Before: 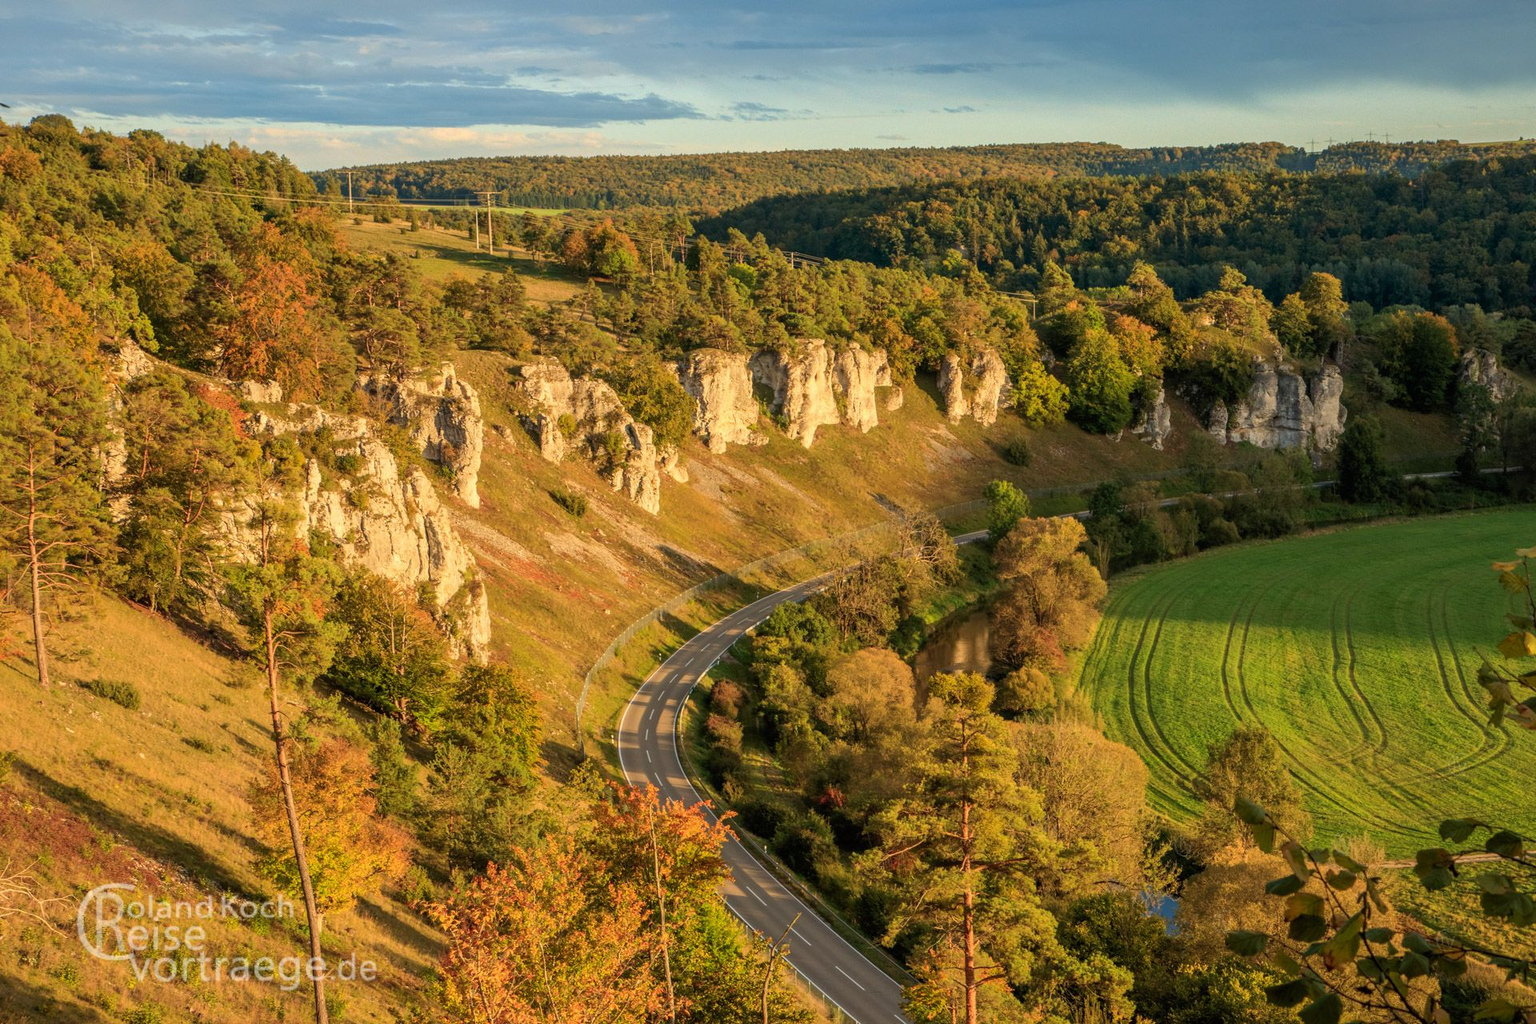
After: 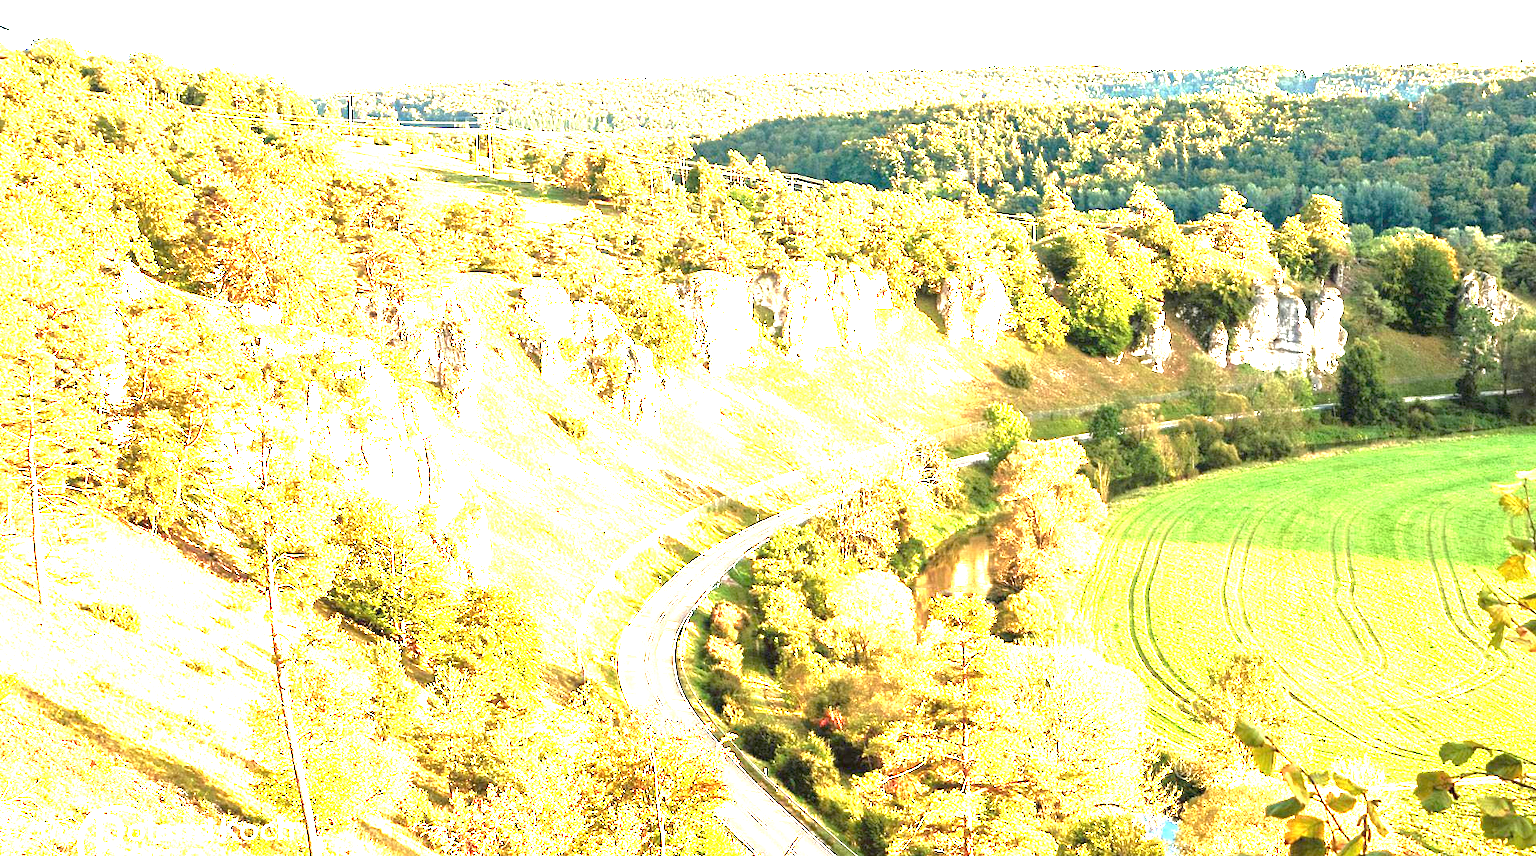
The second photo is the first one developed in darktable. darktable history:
exposure: black level correction 0, exposure 1.1 EV, compensate exposure bias true, compensate highlight preservation false
crop: top 7.625%, bottom 8.027%
rgb curve: curves: ch0 [(0, 0) (0.175, 0.154) (0.785, 0.663) (1, 1)]
